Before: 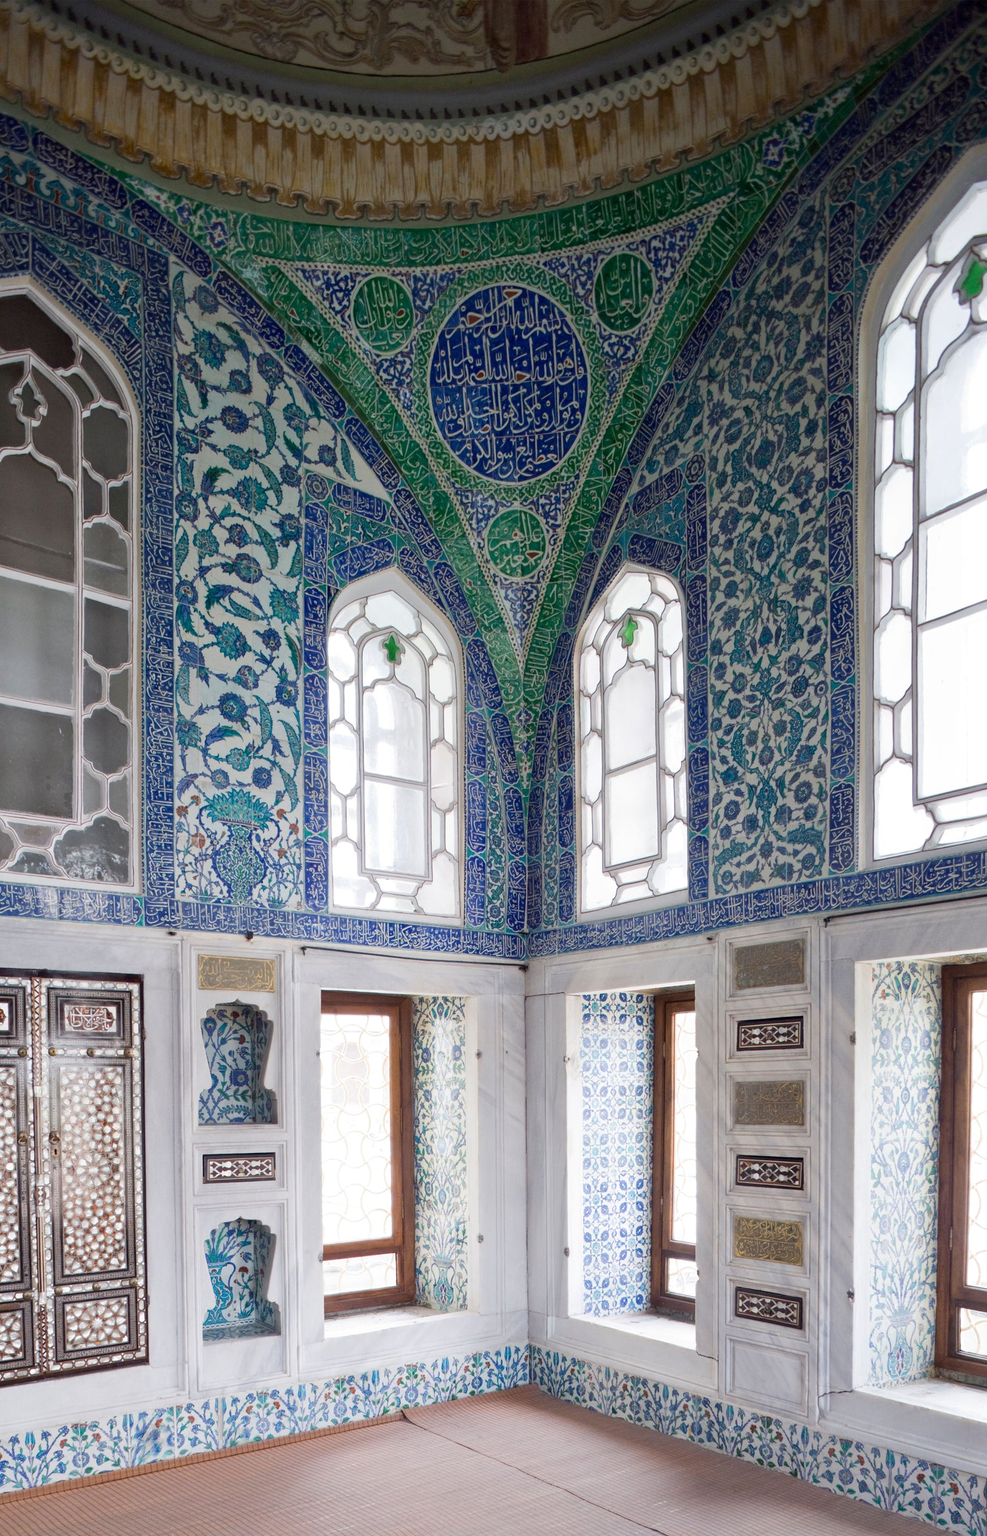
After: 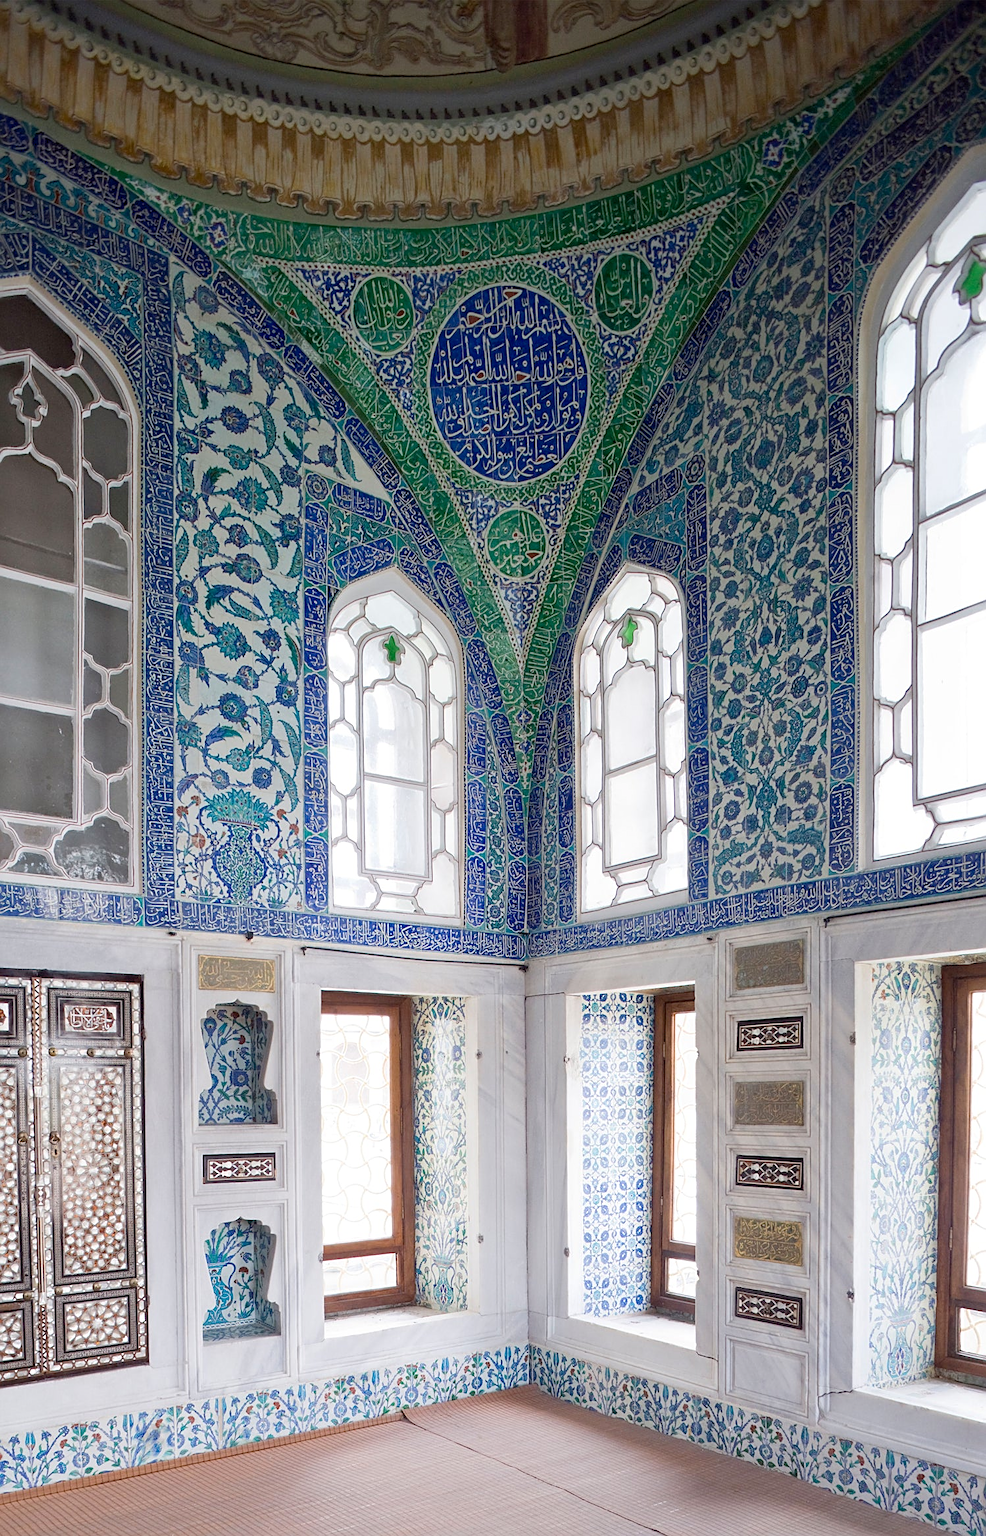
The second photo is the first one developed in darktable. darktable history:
sharpen: on, module defaults
levels: levels [0, 0.478, 1]
